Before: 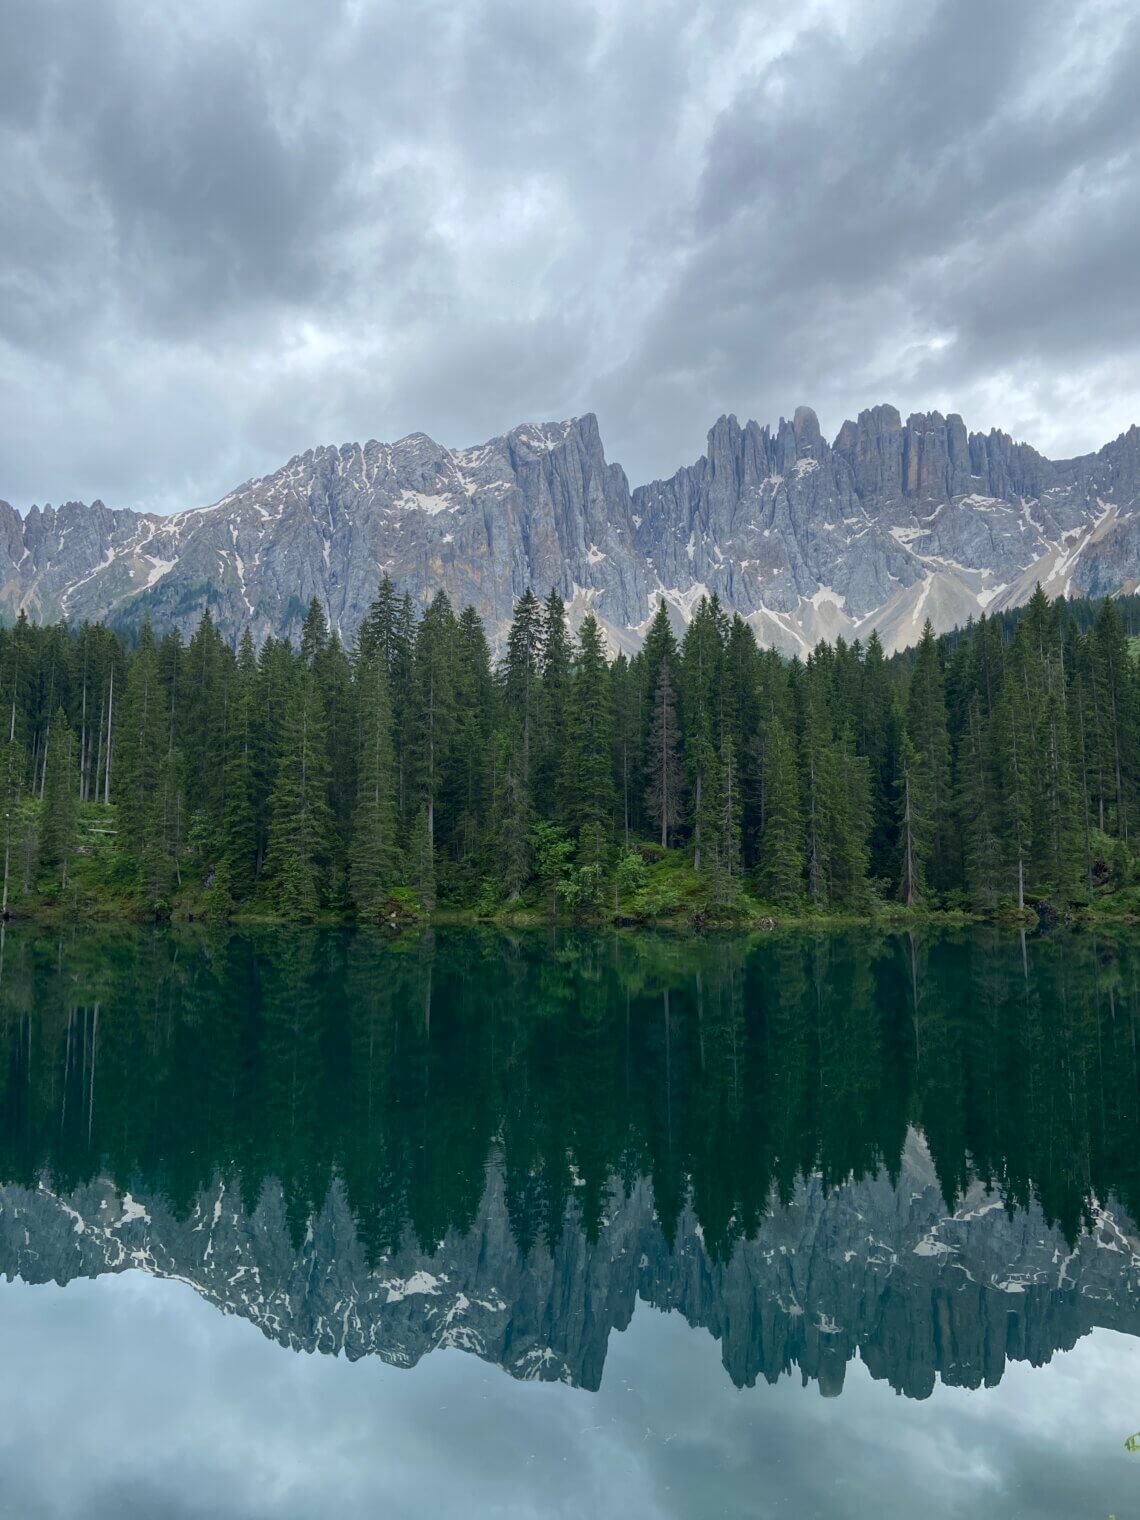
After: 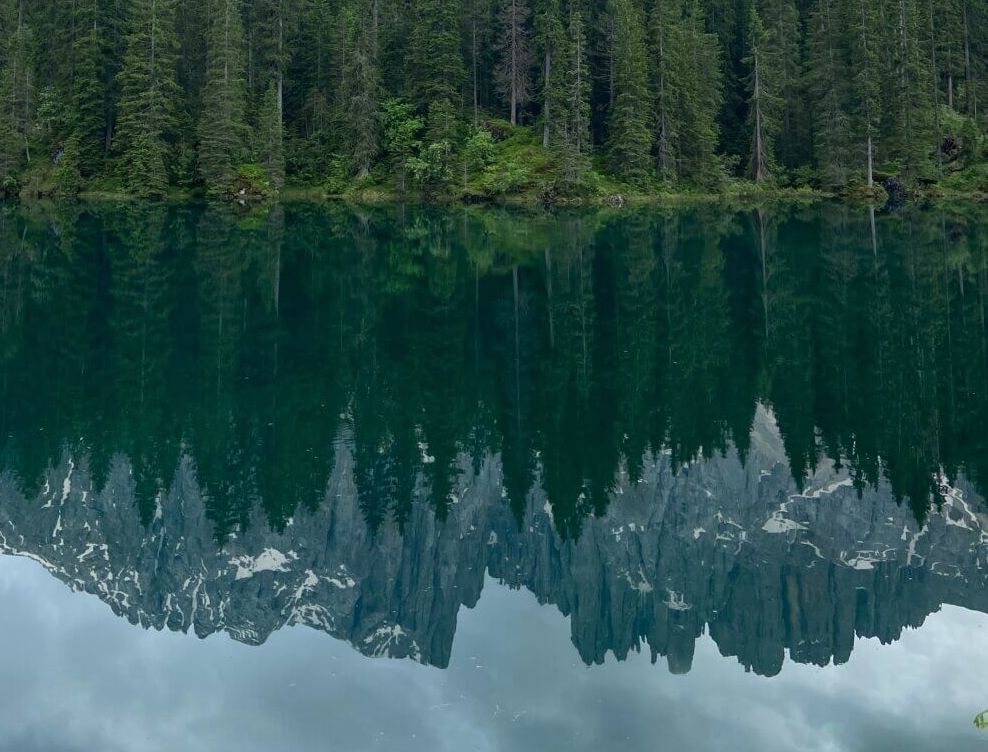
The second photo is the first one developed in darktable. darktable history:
crop and rotate: left 13.309%, top 47.587%, bottom 2.891%
shadows and highlights: shadows 24.49, highlights -78.89, soften with gaussian
